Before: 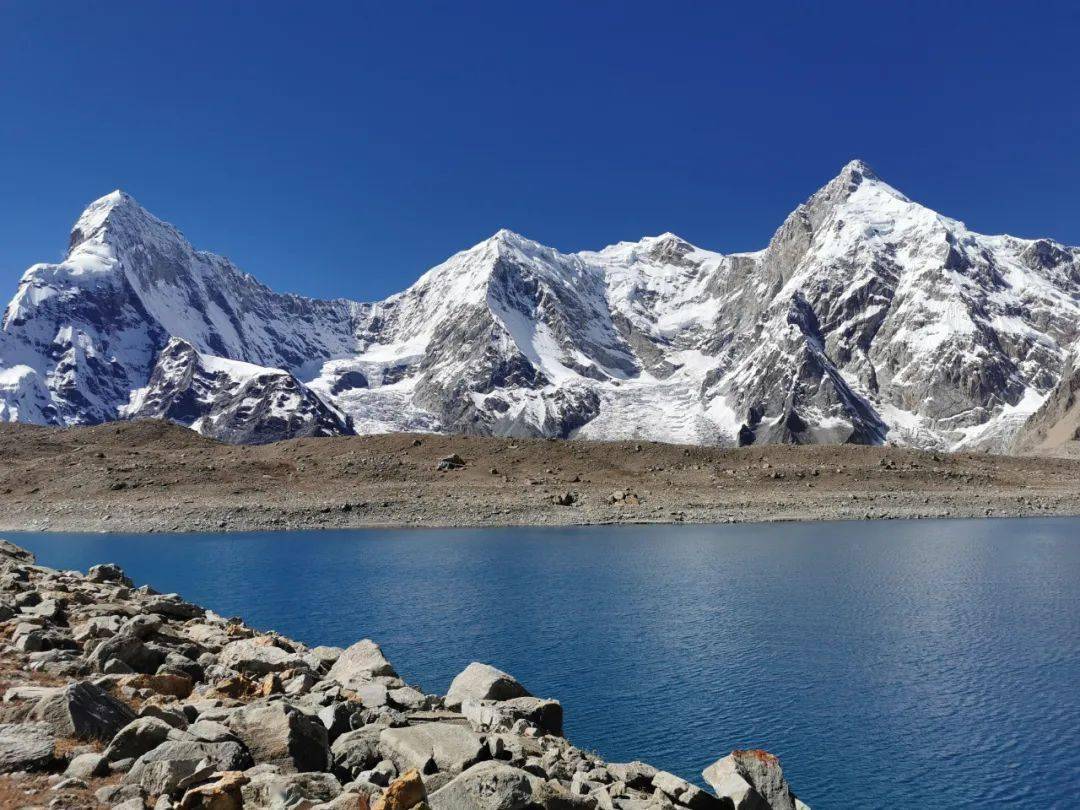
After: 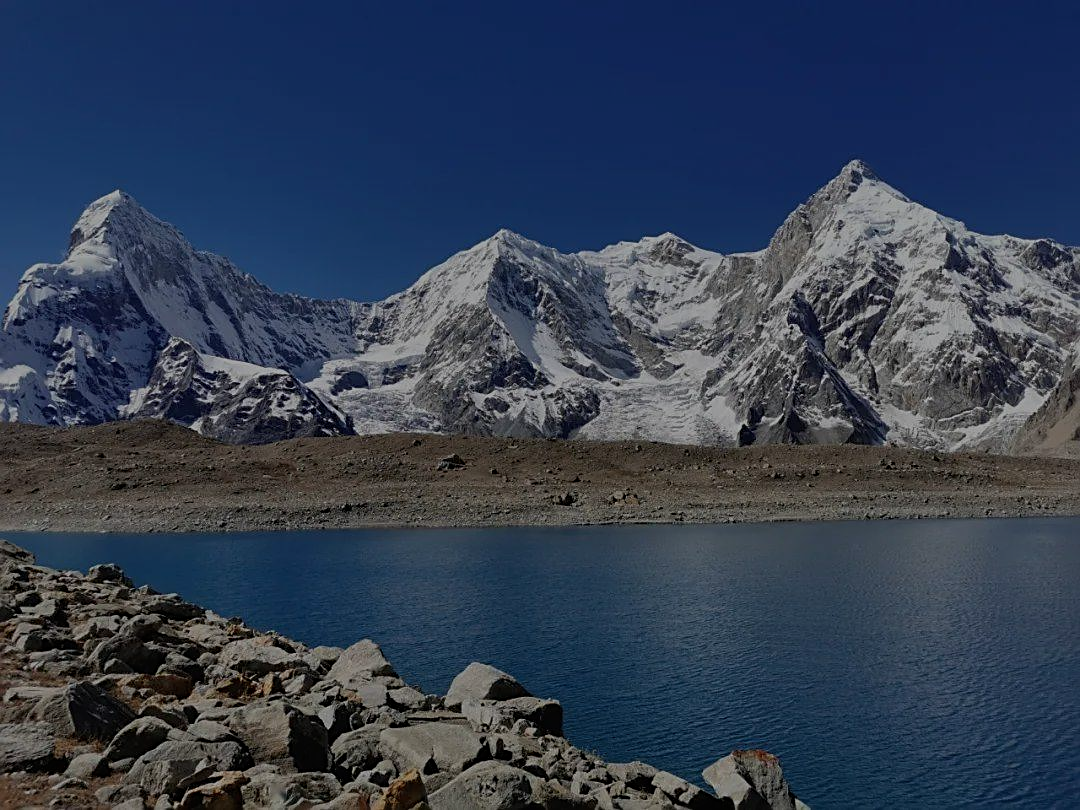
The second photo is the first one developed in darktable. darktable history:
exposure: exposure -1.519 EV, compensate exposure bias true, compensate highlight preservation false
sharpen: on, module defaults
